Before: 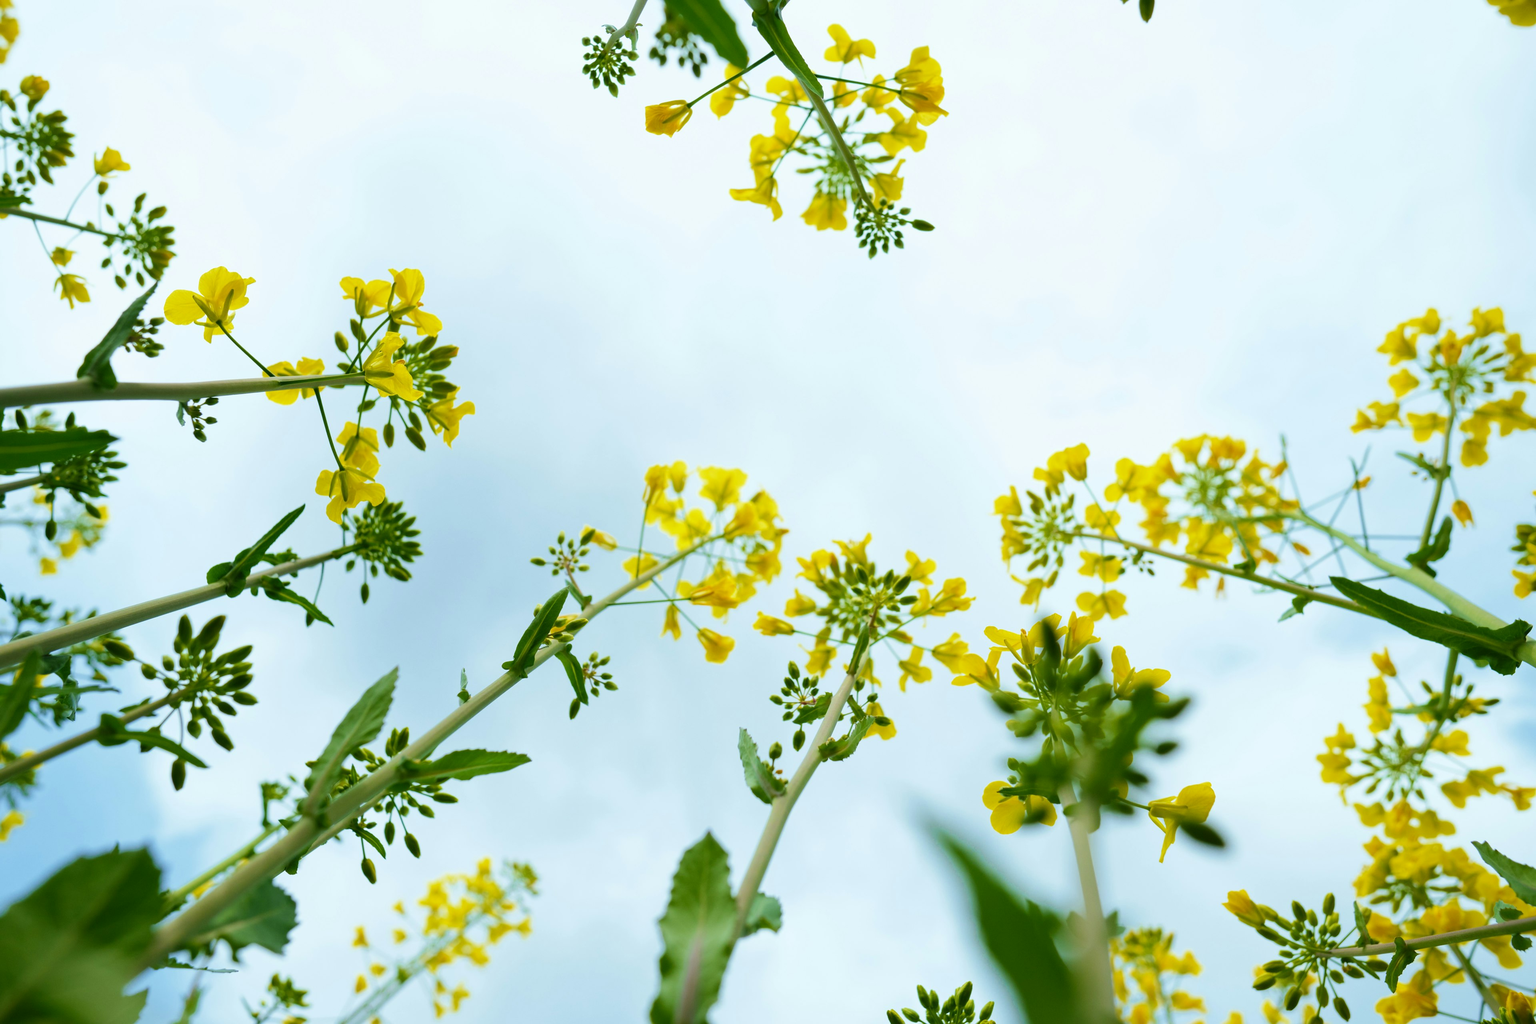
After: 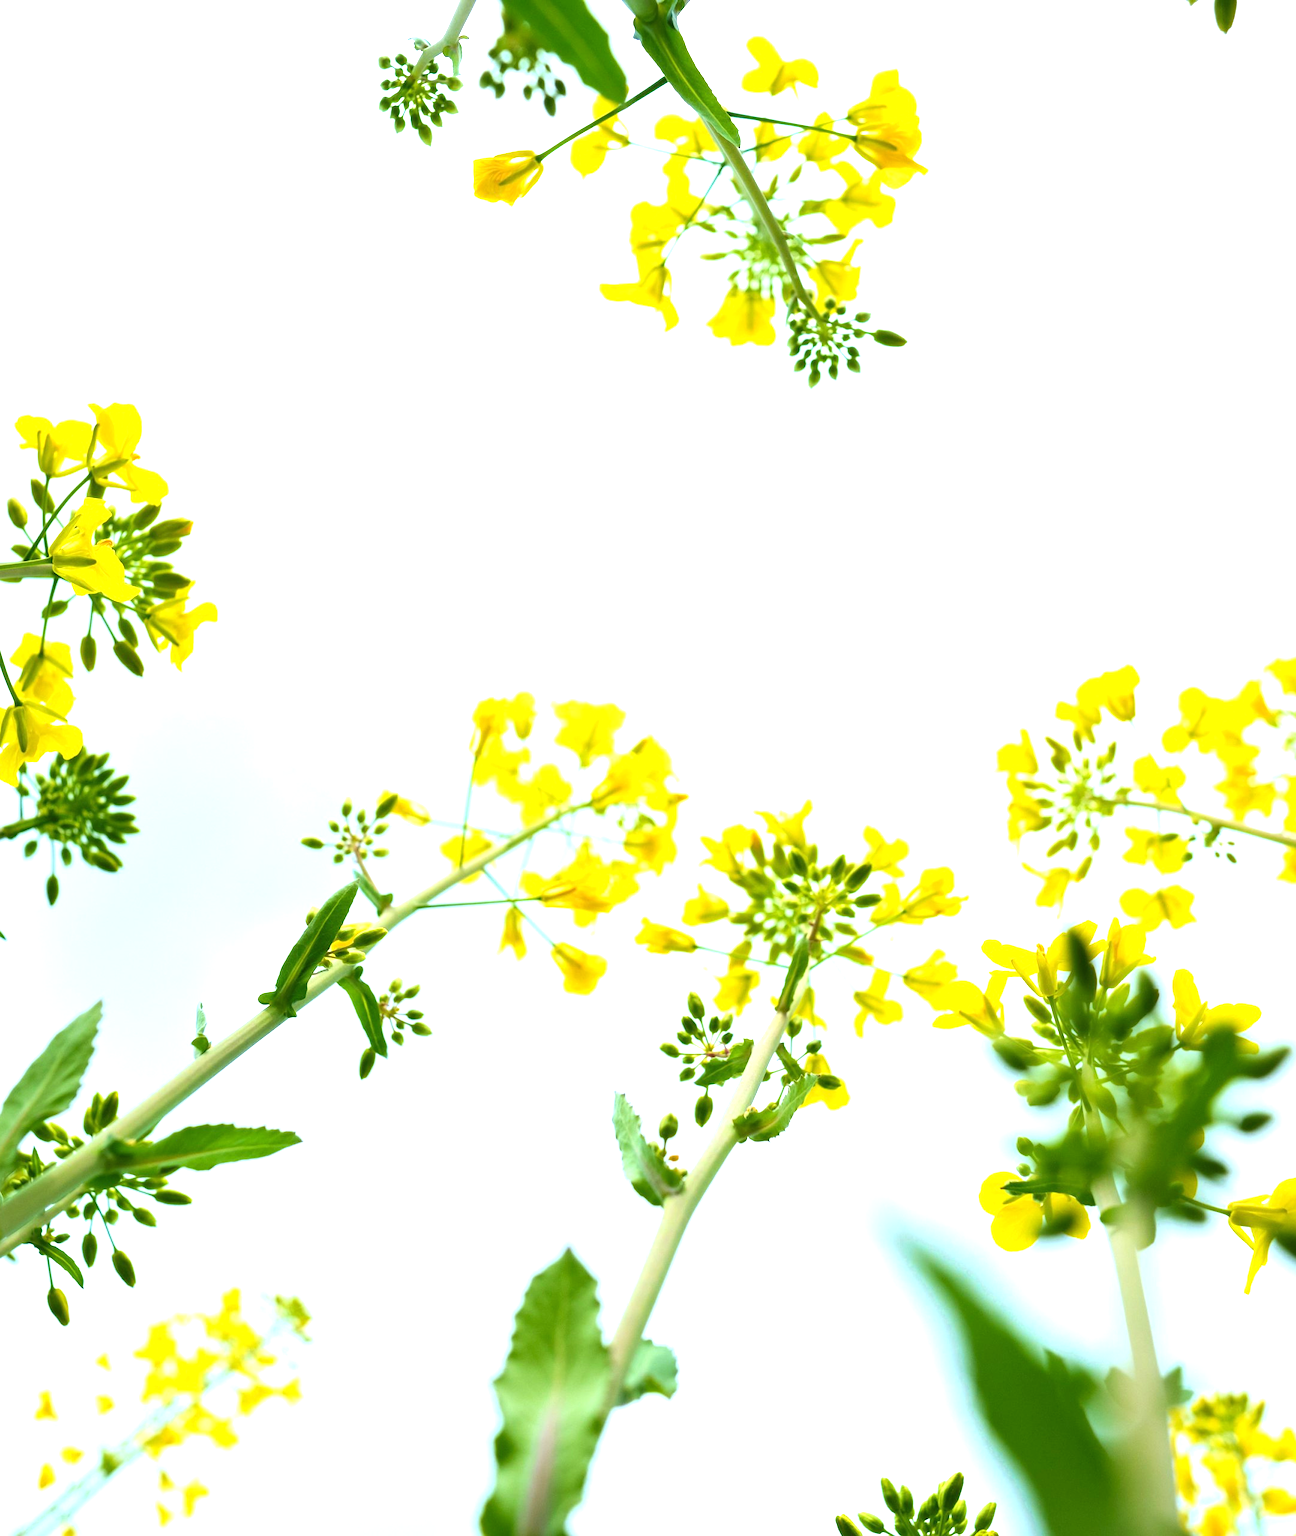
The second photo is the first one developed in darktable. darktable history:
exposure: black level correction 0, exposure 1.1 EV, compensate highlight preservation false
crop: left 21.496%, right 22.254%
